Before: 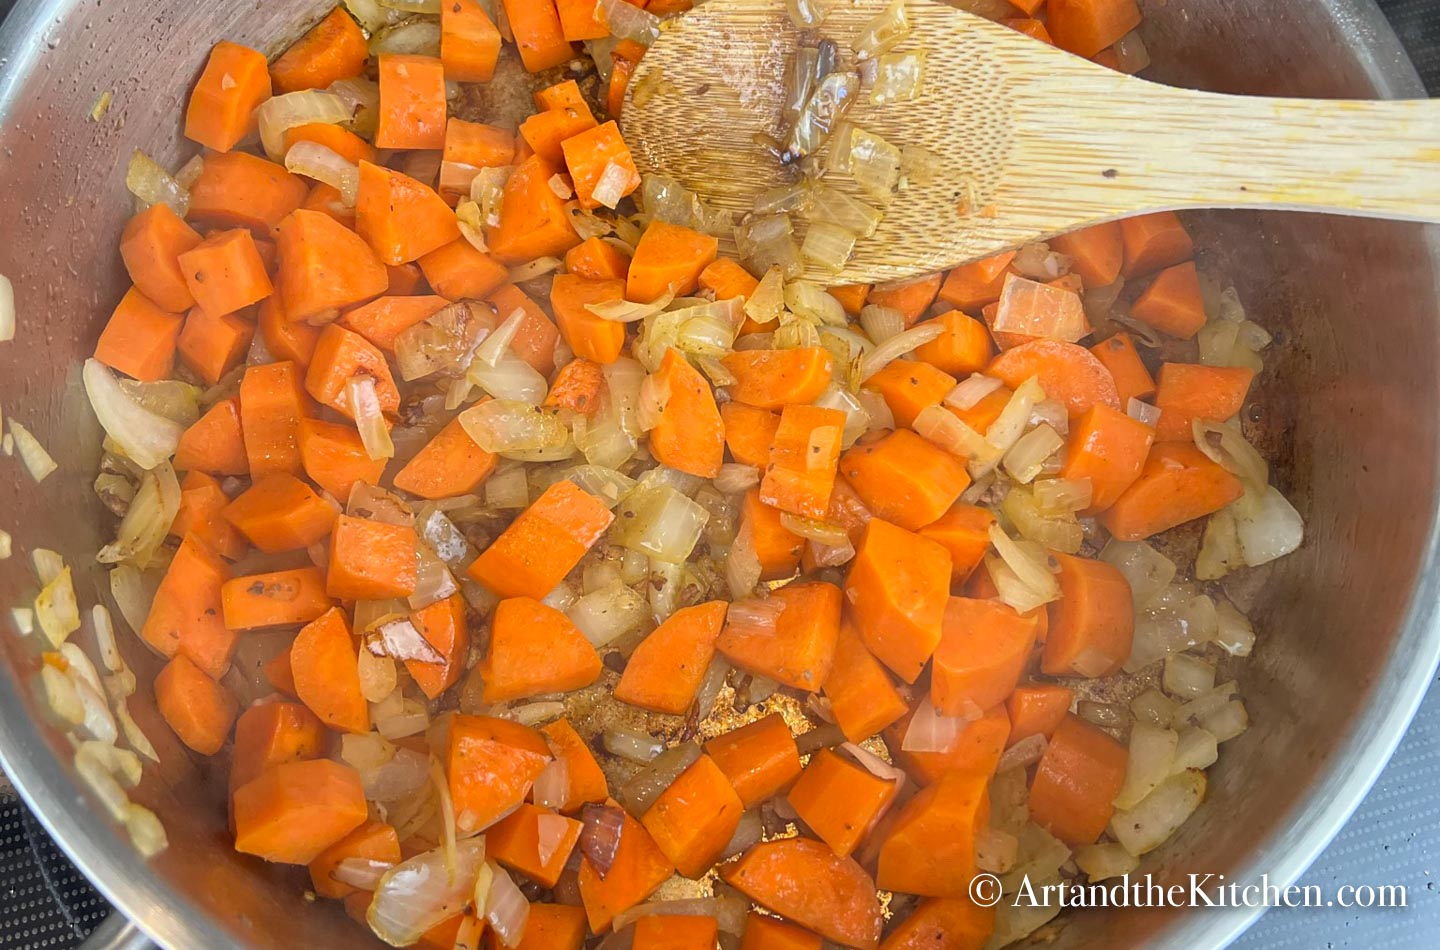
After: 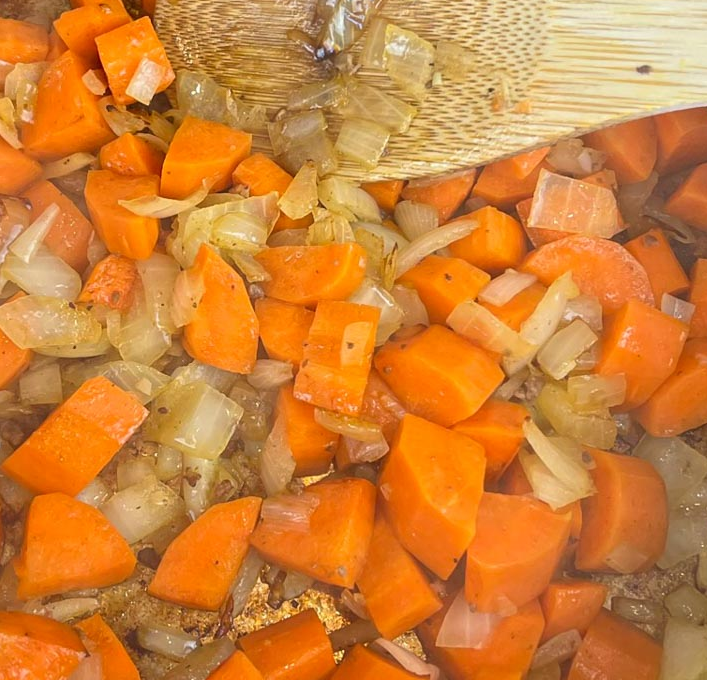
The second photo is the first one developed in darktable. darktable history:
crop: left 32.389%, top 11.002%, right 18.483%, bottom 17.345%
